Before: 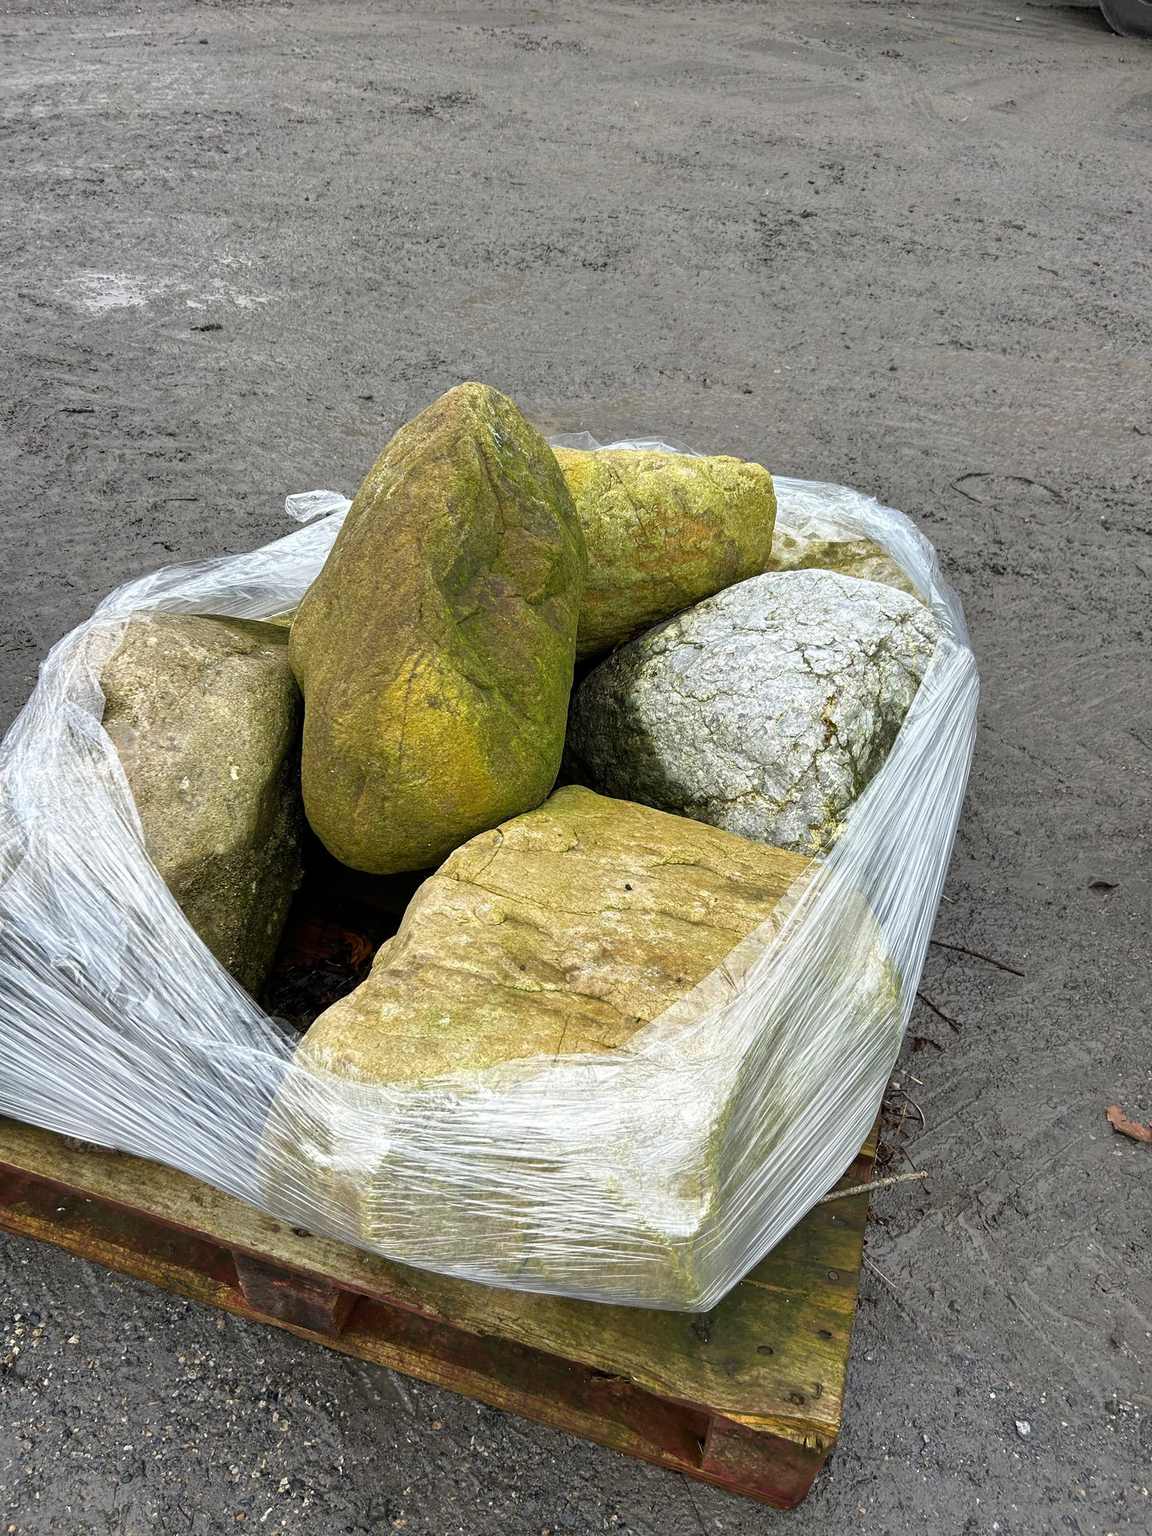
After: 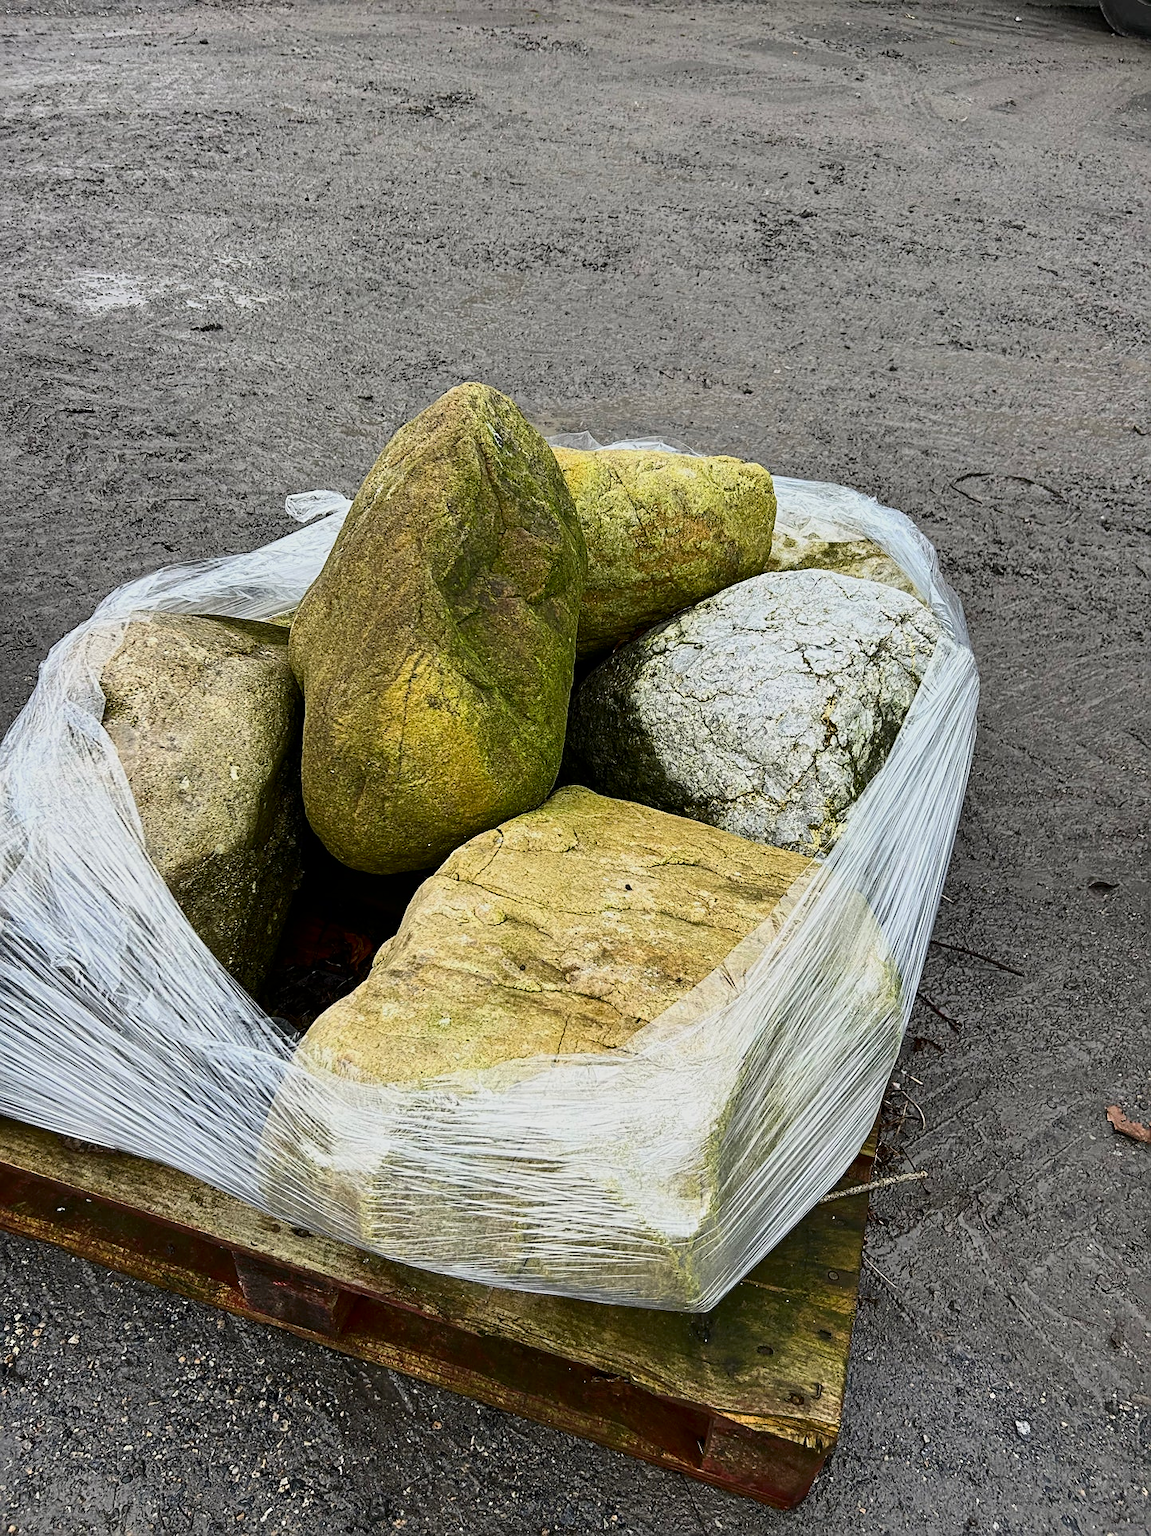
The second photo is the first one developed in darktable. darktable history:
tone equalizer: on, module defaults
contrast brightness saturation: contrast 0.28
shadows and highlights: radius 121.13, shadows 21.4, white point adjustment -9.72, highlights -14.39, soften with gaussian
sharpen: on, module defaults
